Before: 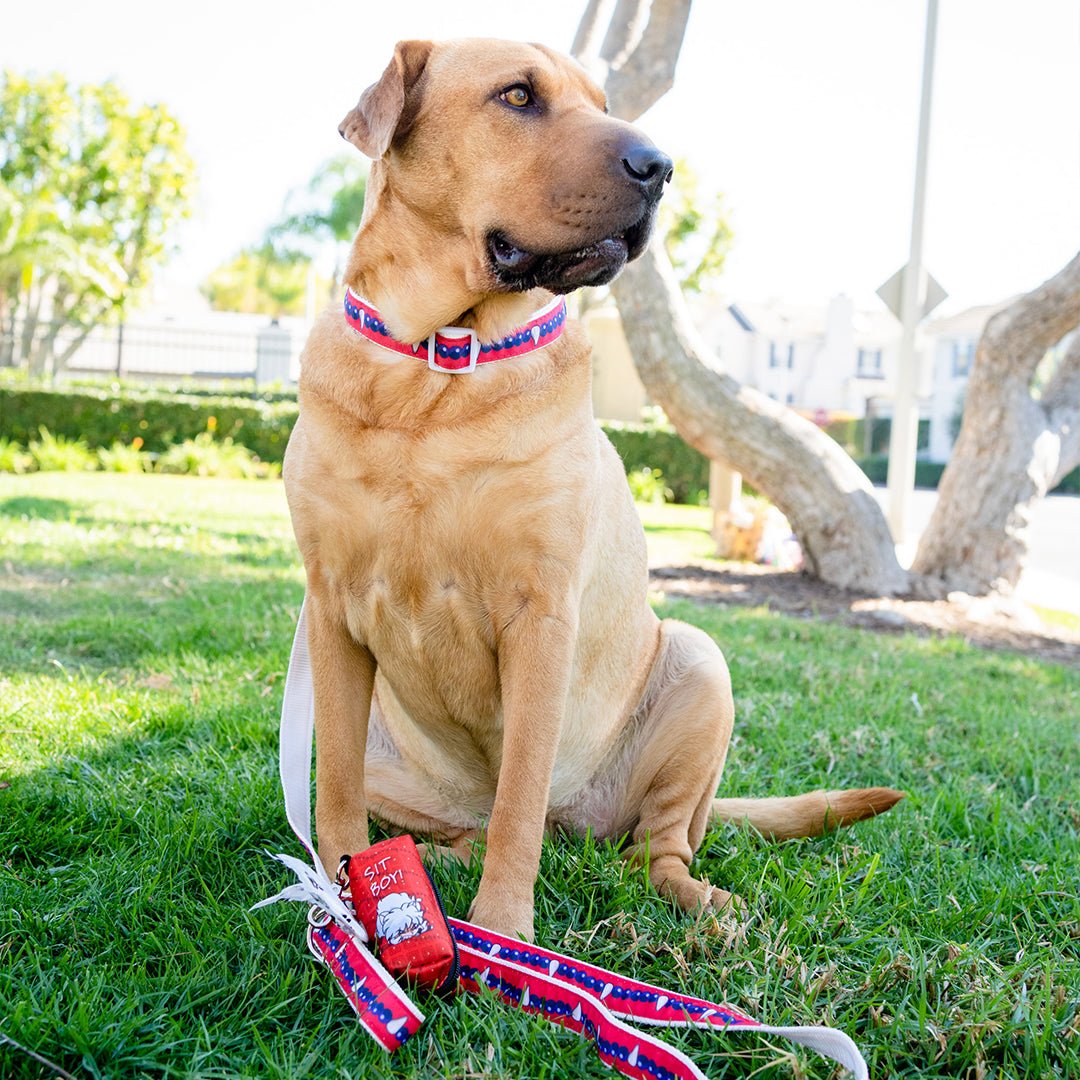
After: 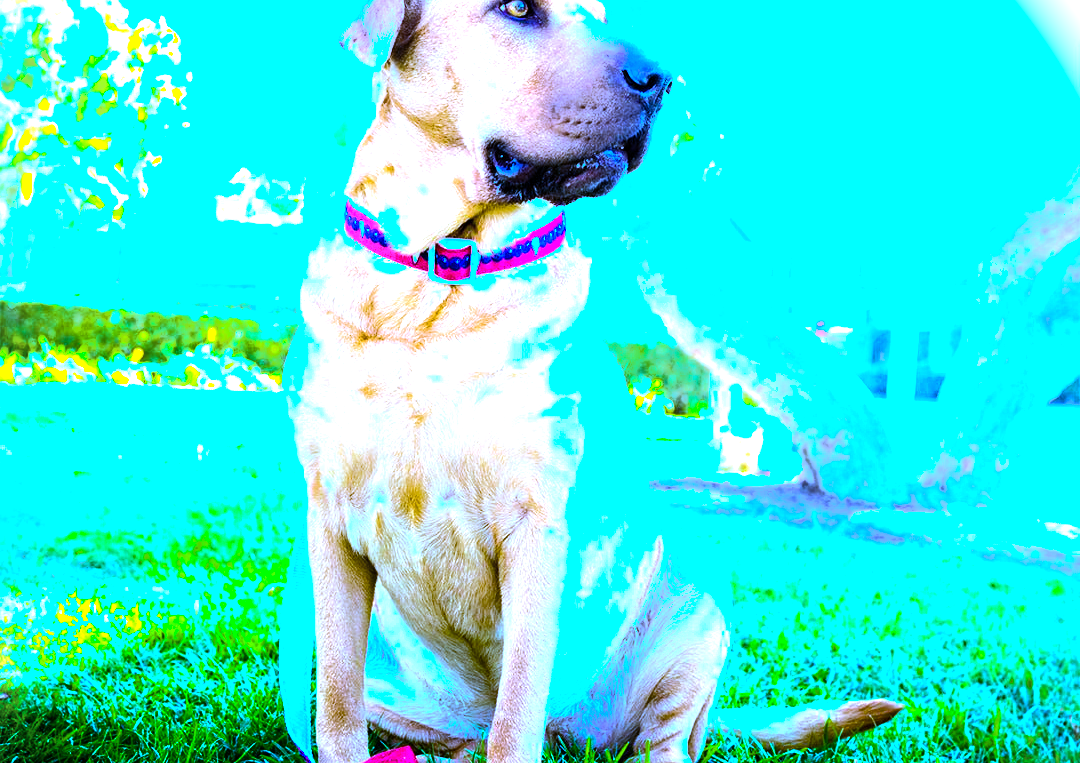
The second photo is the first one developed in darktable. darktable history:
shadows and highlights: radius 93.07, shadows -14.46, white point adjustment 0.23, highlights 31.48, compress 48.23%, highlights color adjustment 52.79%, soften with gaussian
color balance rgb: linear chroma grading › shadows -30%, linear chroma grading › global chroma 35%, perceptual saturation grading › global saturation 75%, perceptual saturation grading › shadows -30%, perceptual brilliance grading › highlights 75%, perceptual brilliance grading › shadows -30%, global vibrance 35%
crop and rotate: top 8.293%, bottom 20.996%
white balance: red 0.766, blue 1.537
vignetting: fall-off start 91.19%
